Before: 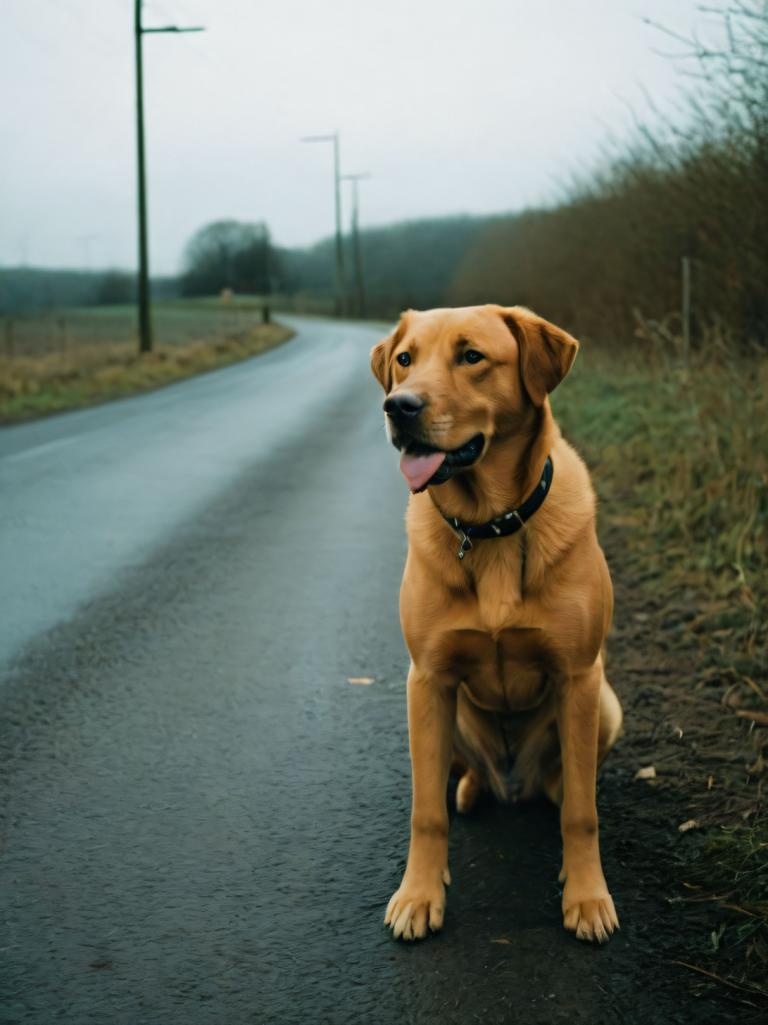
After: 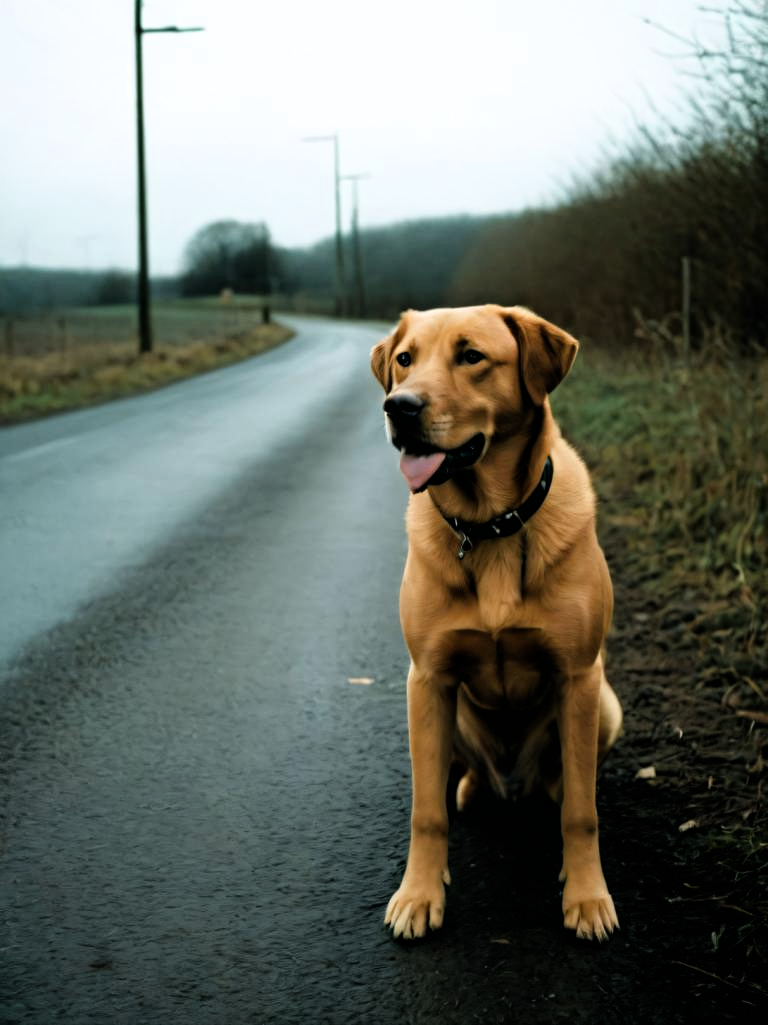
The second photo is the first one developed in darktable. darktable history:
filmic rgb: black relative exposure -8.22 EV, white relative exposure 2.2 EV, threshold 5.96 EV, target white luminance 99.931%, hardness 7.13, latitude 74.69%, contrast 1.318, highlights saturation mix -2.08%, shadows ↔ highlights balance 29.87%, enable highlight reconstruction true
